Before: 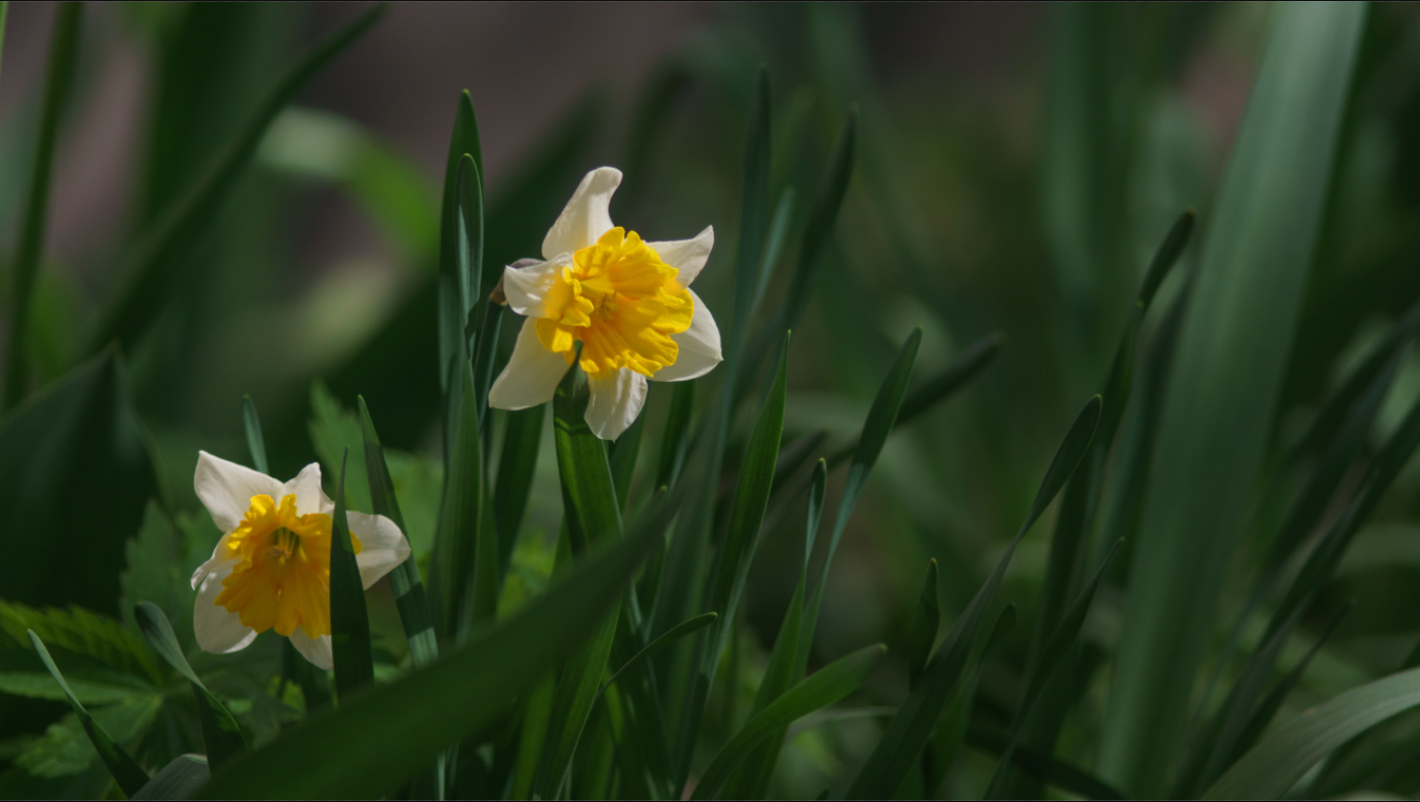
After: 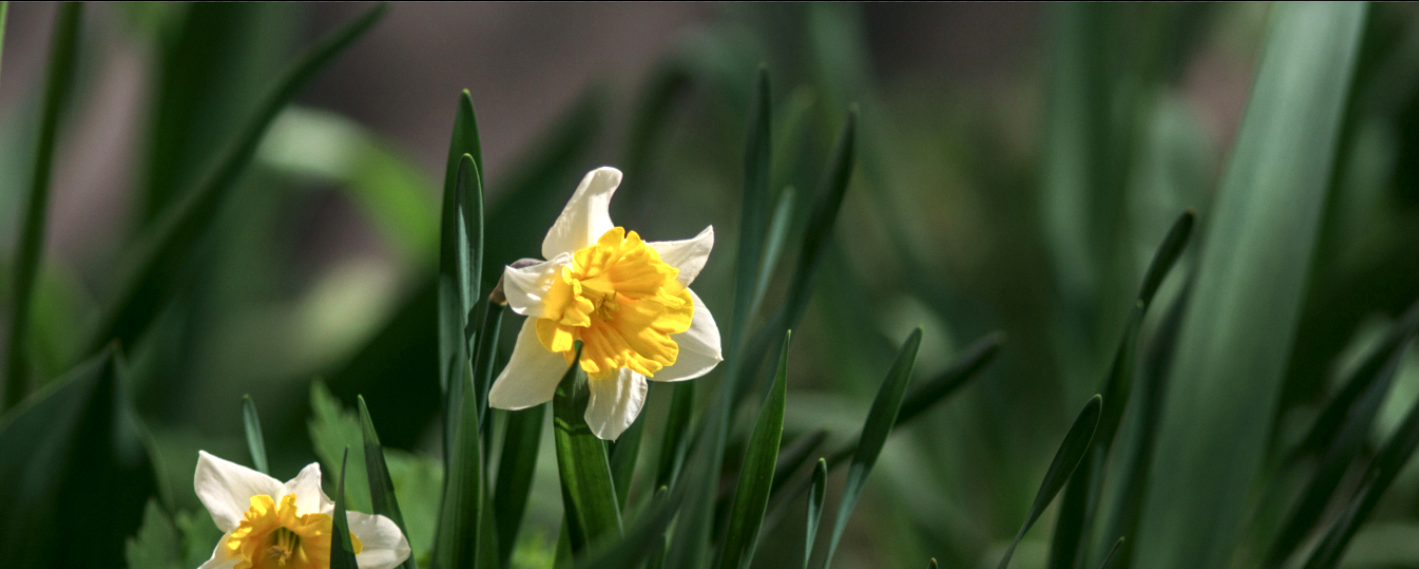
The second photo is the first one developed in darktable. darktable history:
exposure: exposure 0.346 EV, compensate highlight preservation false
crop: right 0%, bottom 29.033%
local contrast: highlights 60%, shadows 59%, detail 160%
